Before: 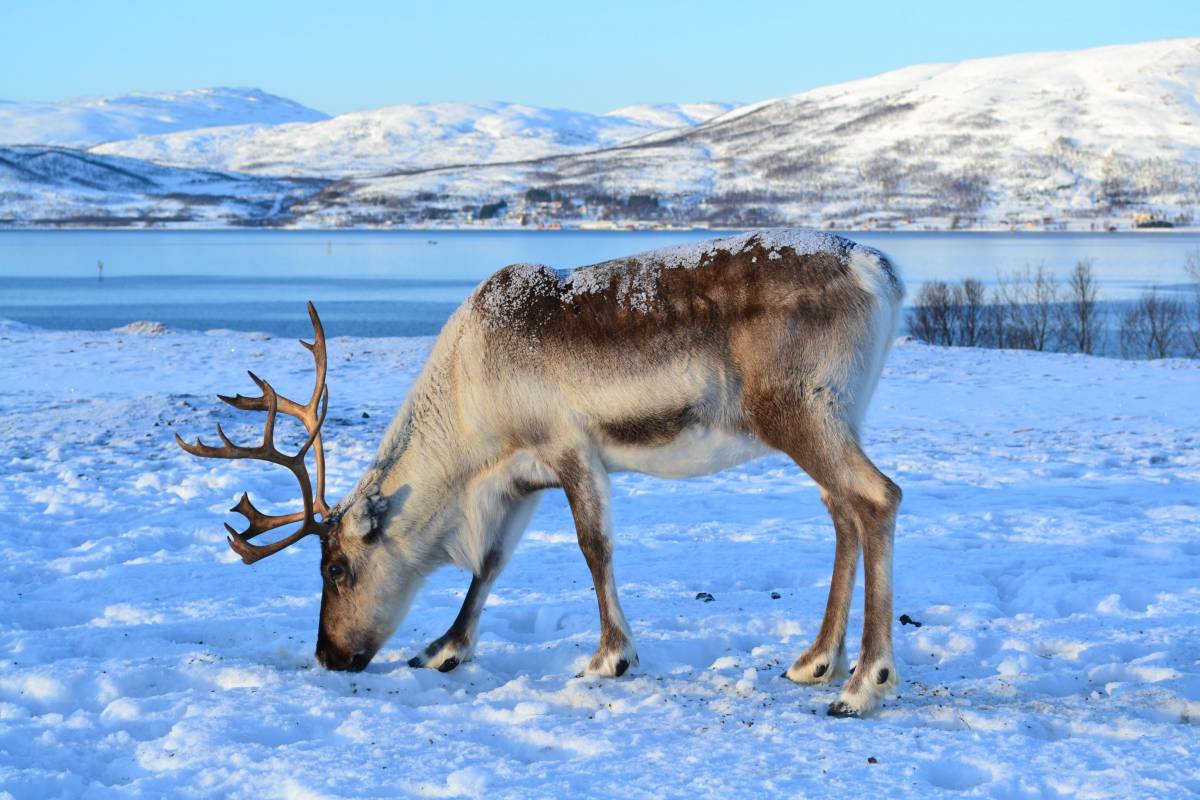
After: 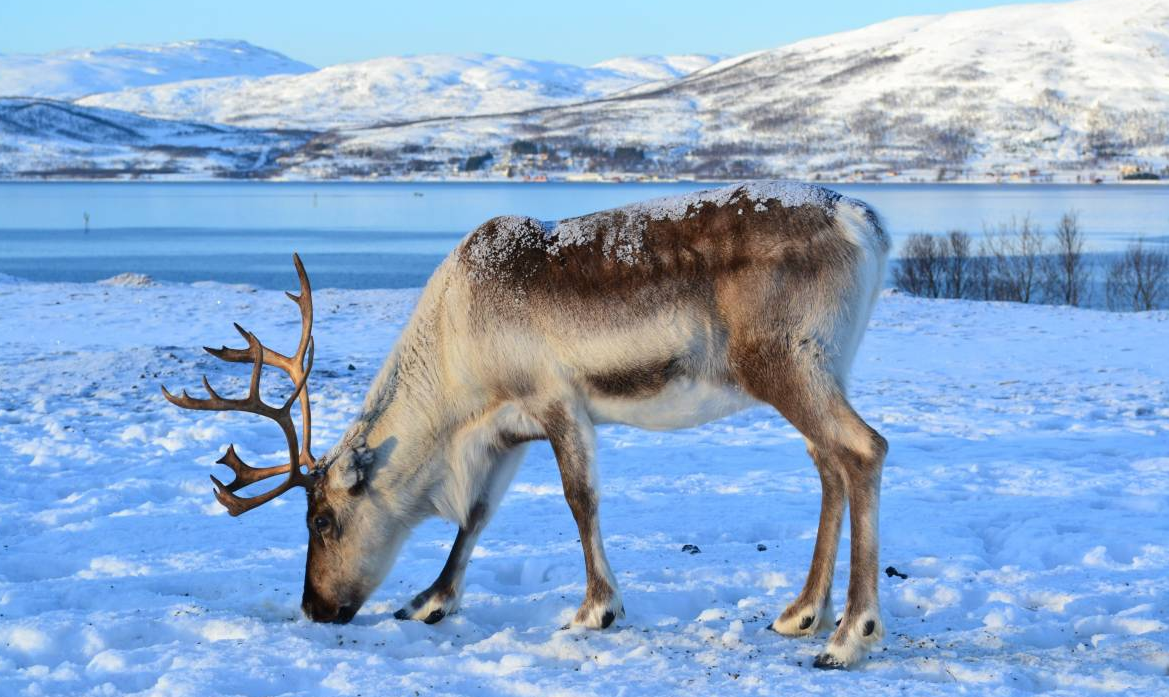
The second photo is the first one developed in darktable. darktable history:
crop: left 1.196%, top 6.101%, right 1.362%, bottom 6.761%
